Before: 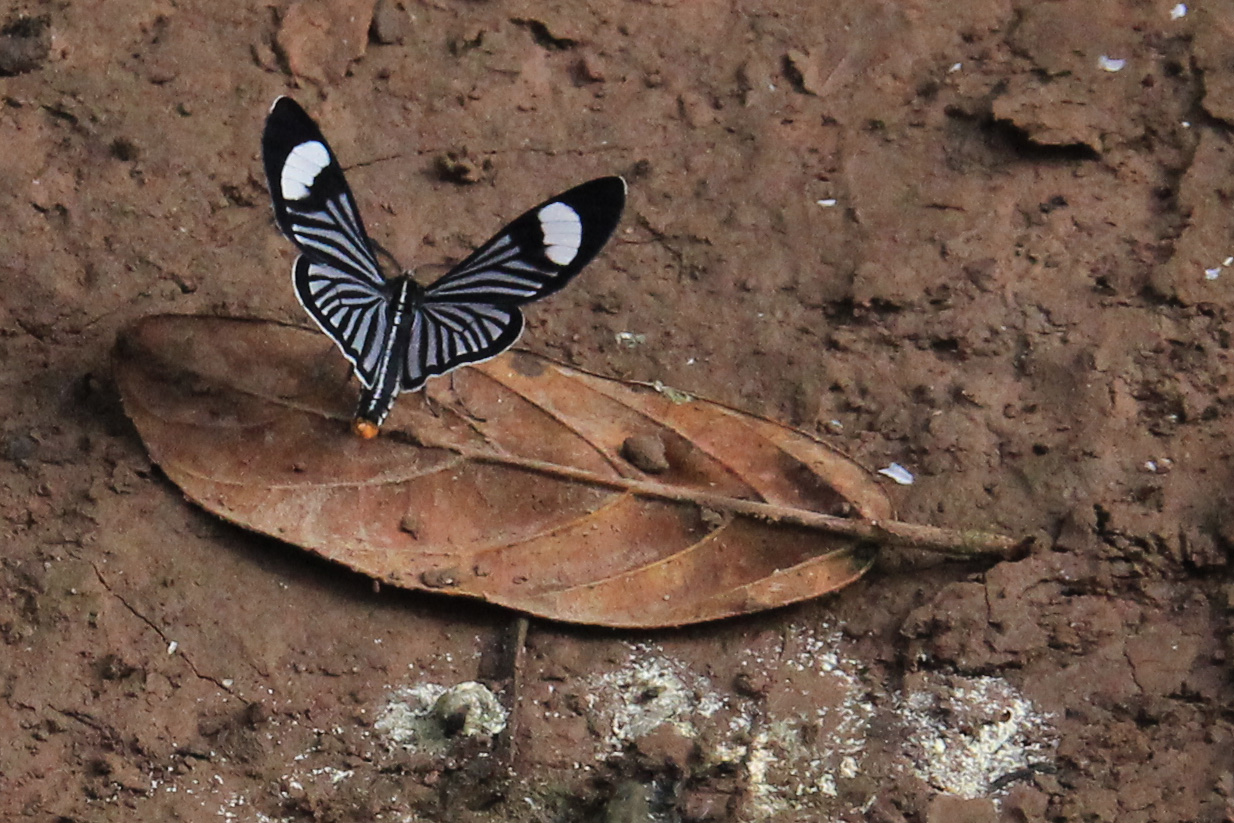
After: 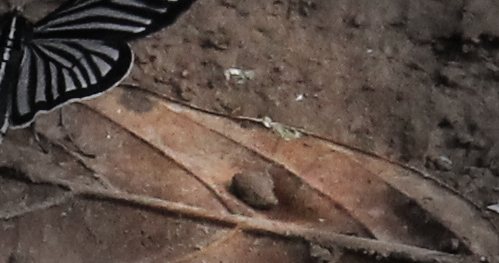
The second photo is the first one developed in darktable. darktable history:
crop: left 31.751%, top 32.172%, right 27.8%, bottom 35.83%
vignetting: fall-off start 40%, fall-off radius 40%
contrast brightness saturation: contrast 0.1, saturation -0.3
